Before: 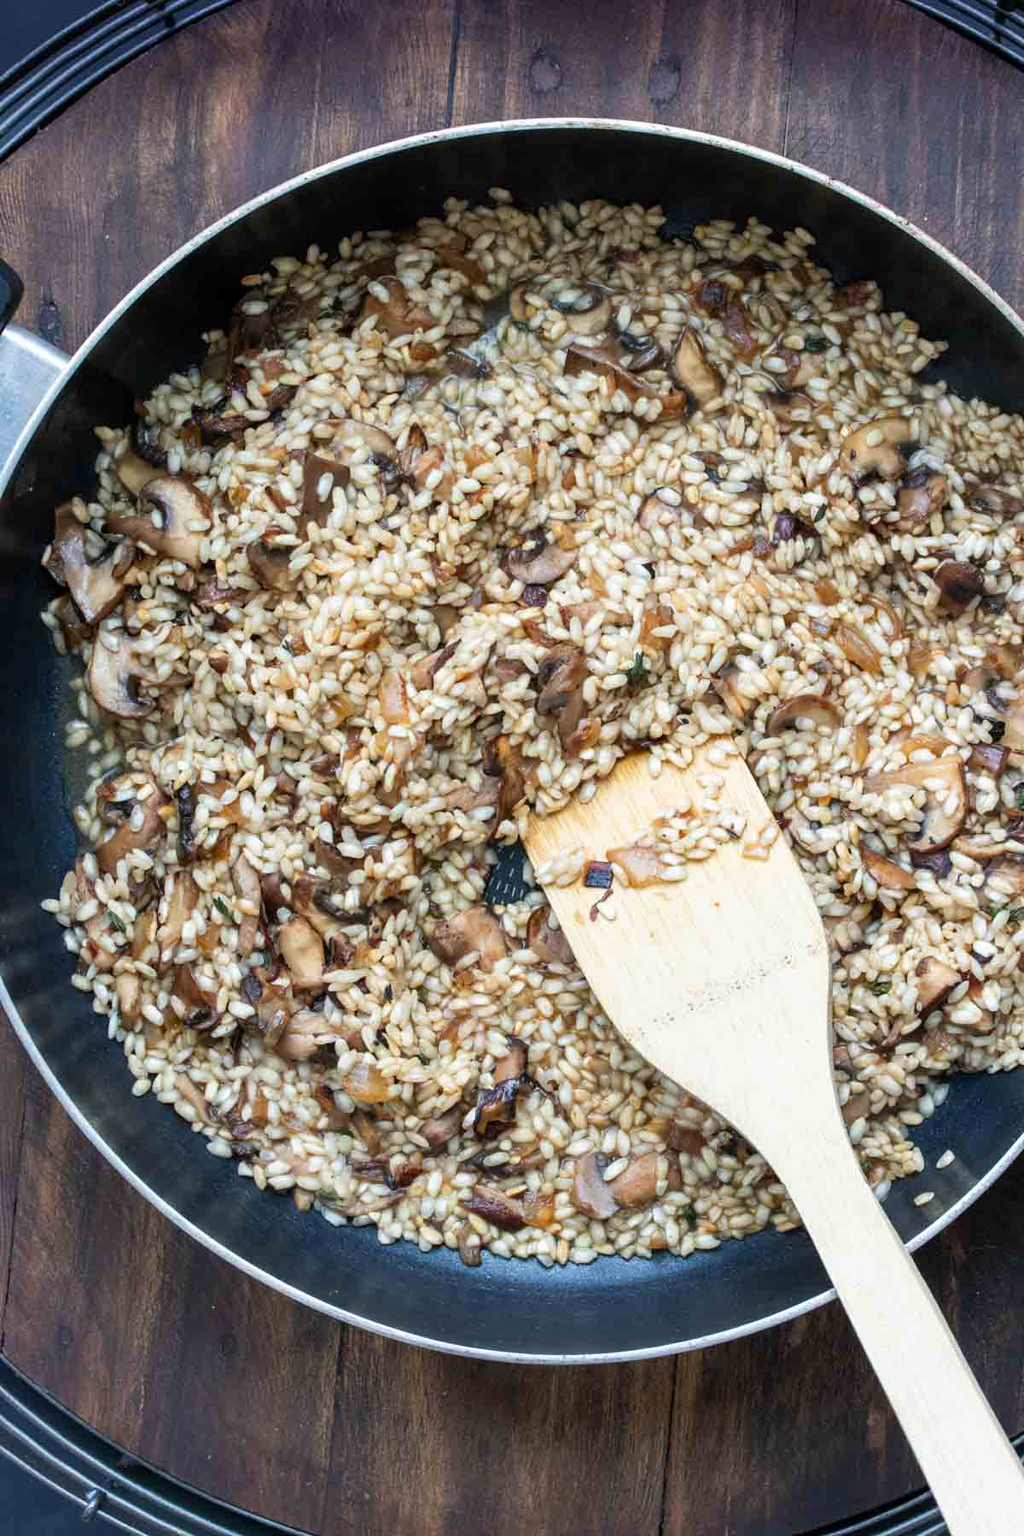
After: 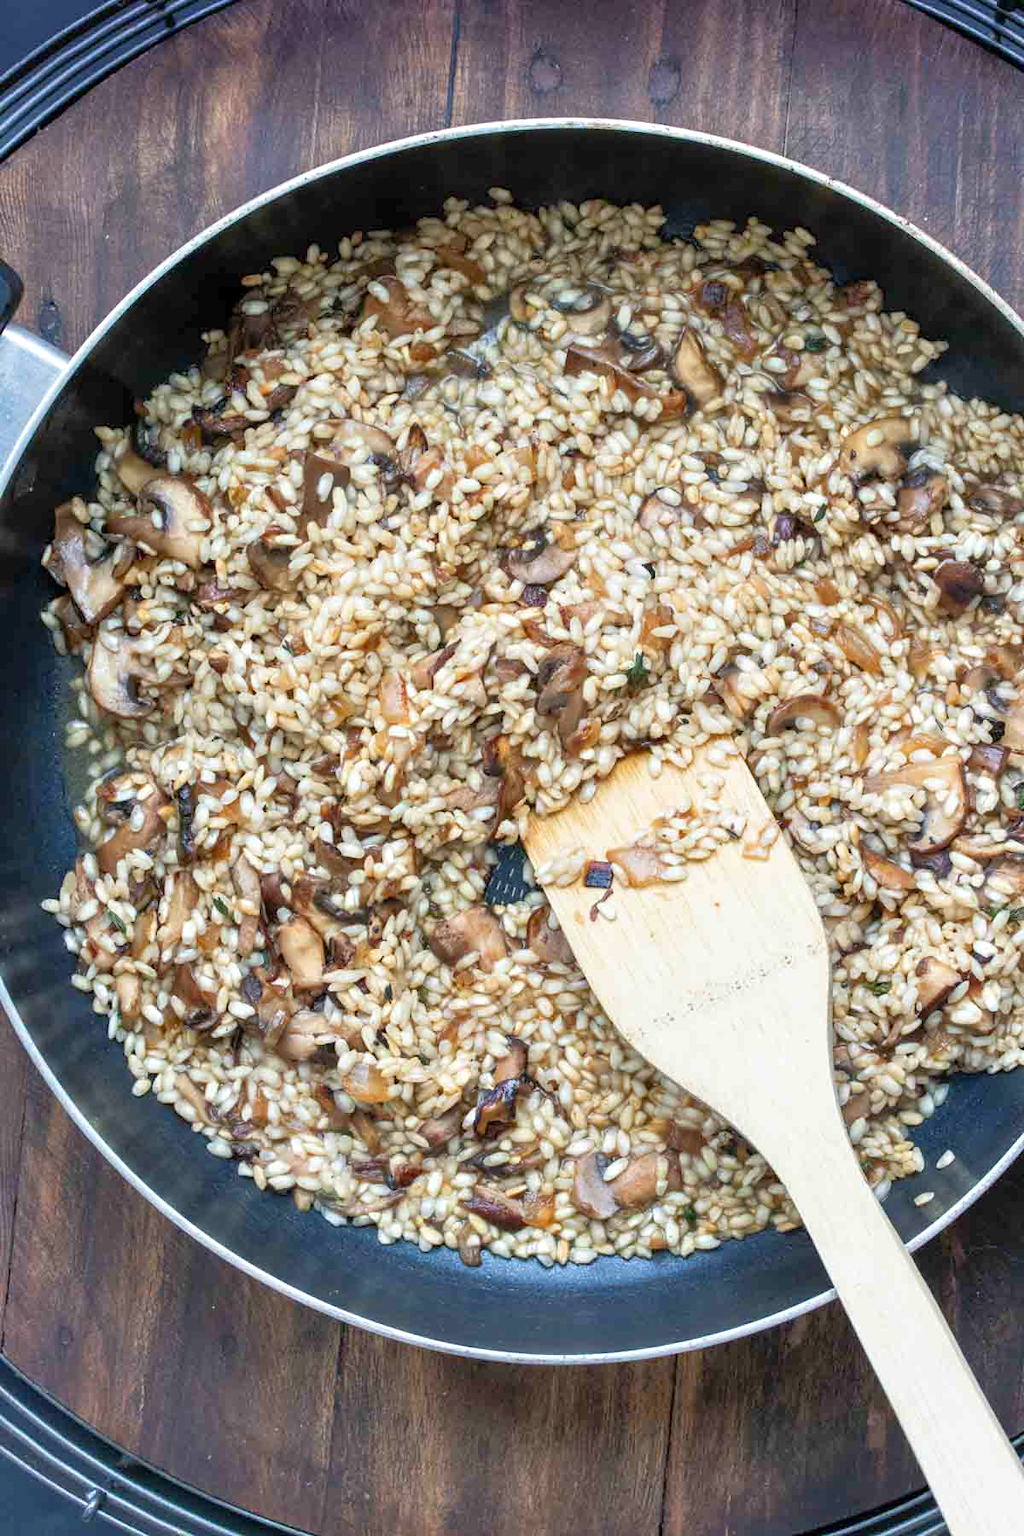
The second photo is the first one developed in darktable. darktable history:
tone equalizer: -8 EV 1.02 EV, -7 EV 0.97 EV, -6 EV 0.961 EV, -5 EV 1.02 EV, -4 EV 1.03 EV, -3 EV 0.759 EV, -2 EV 0.508 EV, -1 EV 0.257 EV
